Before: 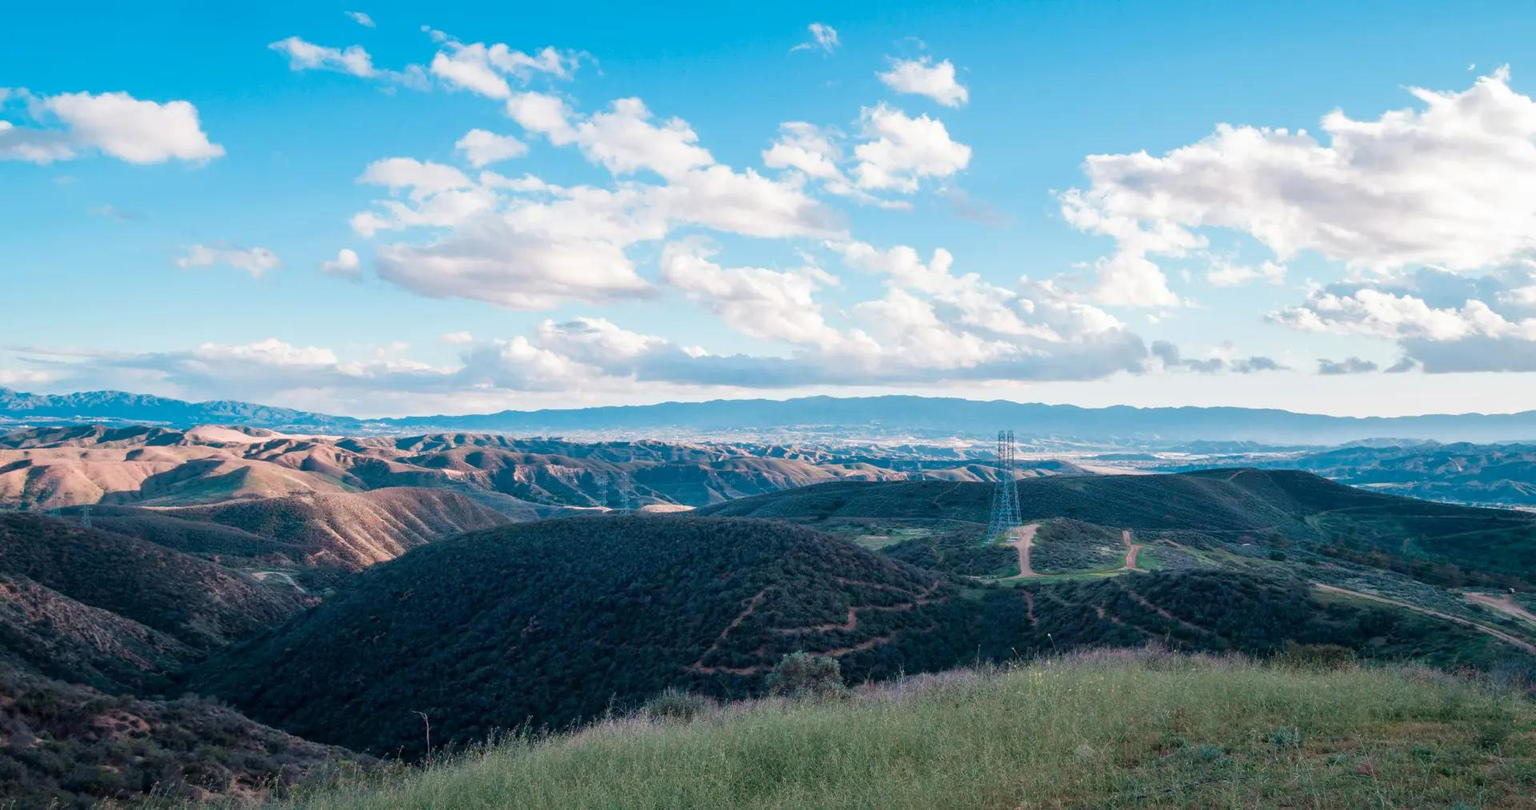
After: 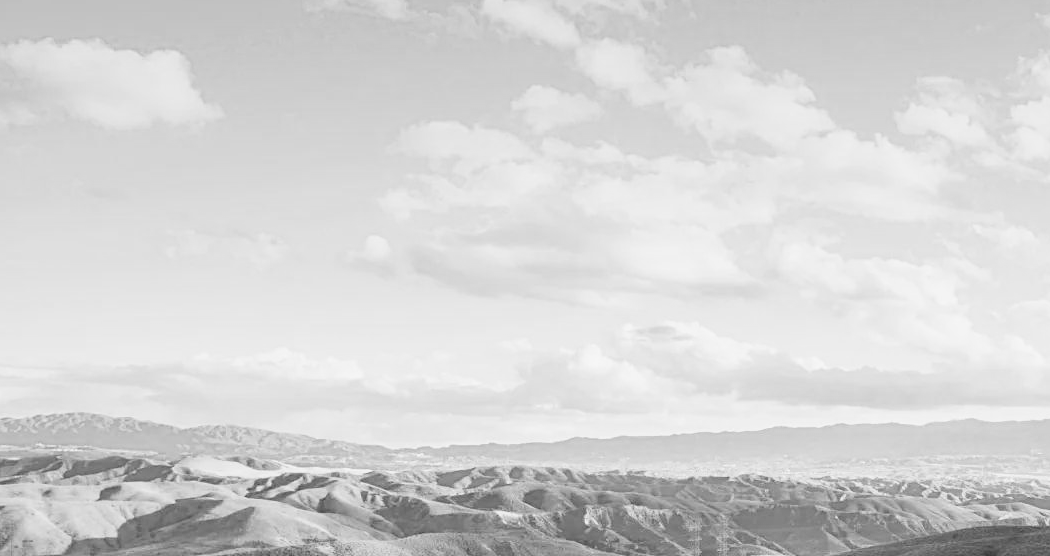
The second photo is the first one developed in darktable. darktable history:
color calibration: output gray [0.18, 0.41, 0.41, 0], gray › normalize channels true, illuminant same as pipeline (D50), adaptation XYZ, x 0.346, y 0.359, gamut compression 0
exposure: black level correction 0, exposure 1.2 EV, compensate highlight preservation false
filmic rgb: middle gray luminance 18.42%, black relative exposure -9 EV, white relative exposure 3.75 EV, threshold 6 EV, target black luminance 0%, hardness 4.85, latitude 67.35%, contrast 0.955, highlights saturation mix 20%, shadows ↔ highlights balance 21.36%, add noise in highlights 0, preserve chrominance luminance Y, color science v3 (2019), use custom middle-gray values true, iterations of high-quality reconstruction 0, contrast in highlights soft, enable highlight reconstruction true
graduated density: on, module defaults
crop and rotate: left 3.047%, top 7.509%, right 42.236%, bottom 37.598%
